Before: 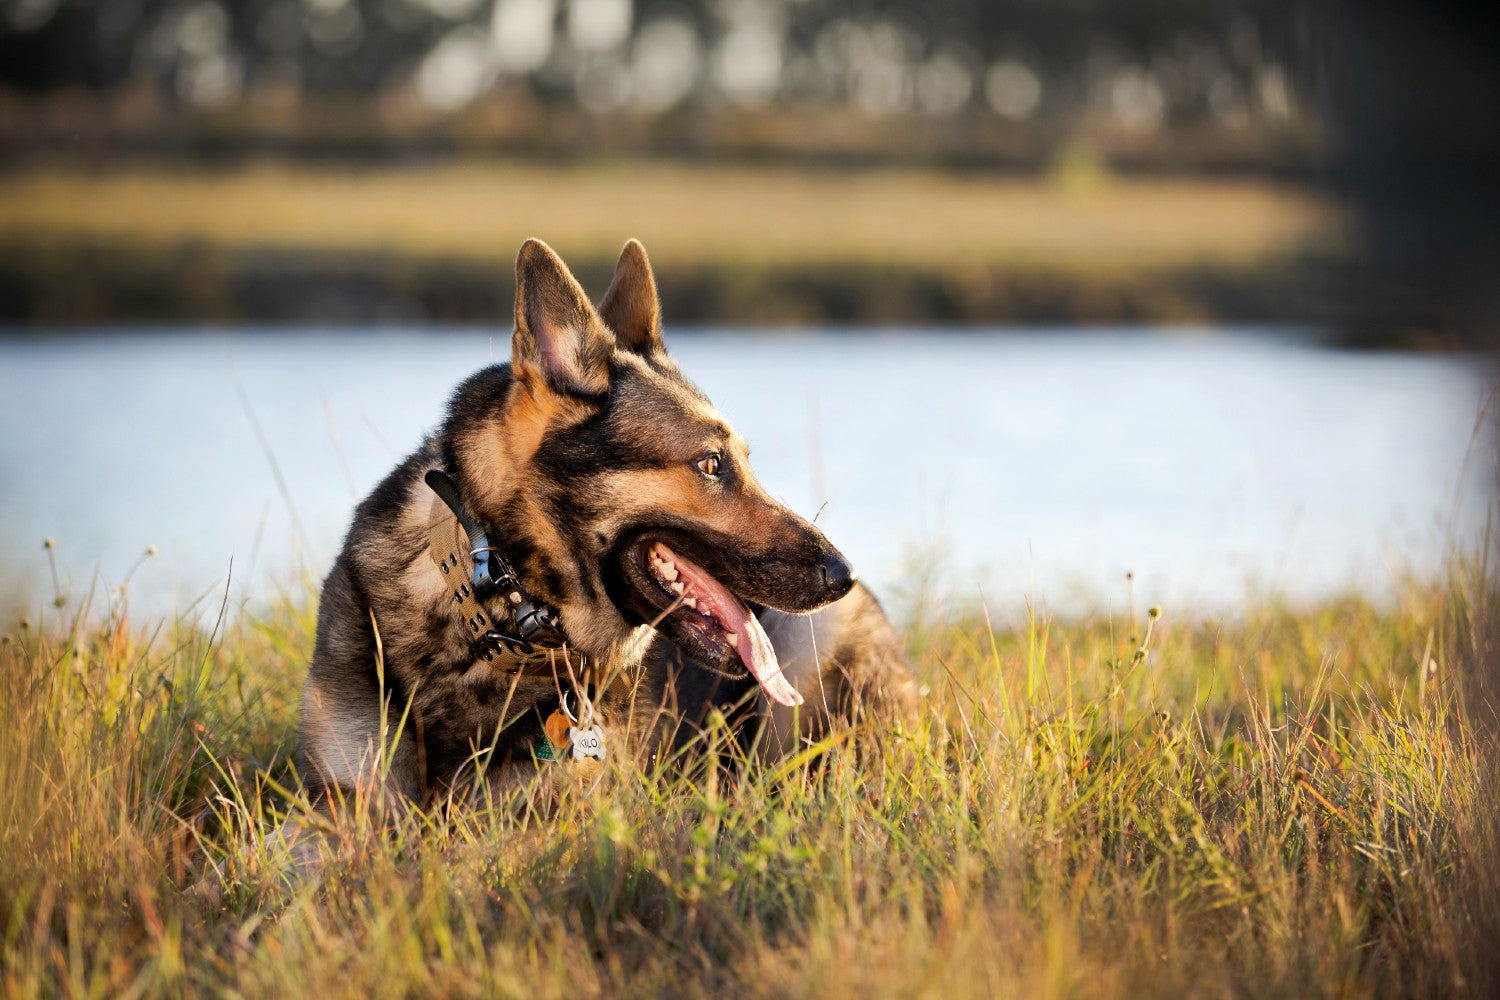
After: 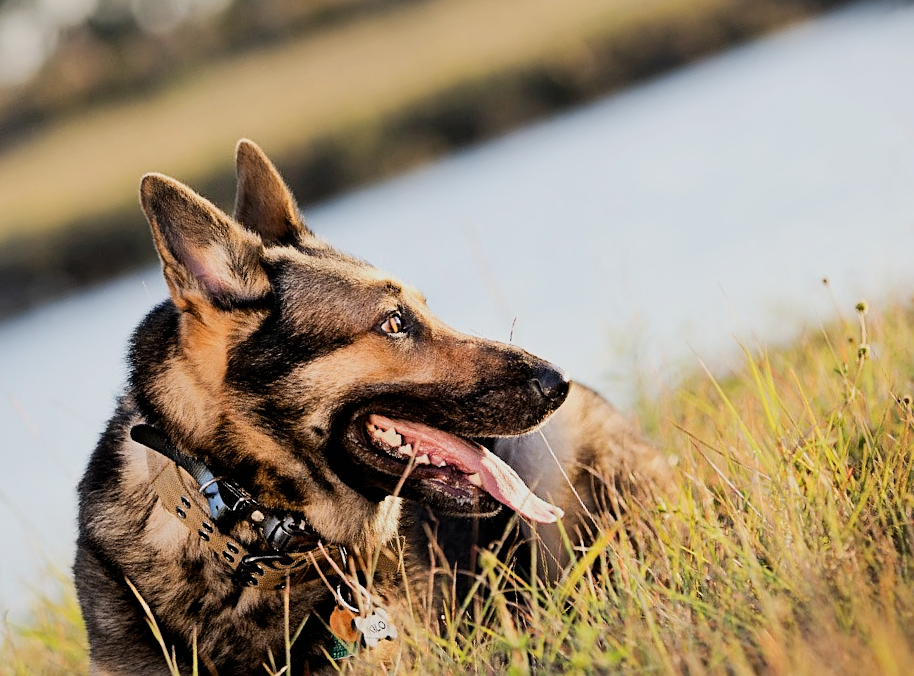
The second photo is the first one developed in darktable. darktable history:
sharpen: amount 0.495
contrast brightness saturation: contrast 0.151, brightness 0.048
filmic rgb: black relative exposure -7.65 EV, white relative exposure 4.56 EV, hardness 3.61
crop and rotate: angle 20.48°, left 6.916%, right 4.014%, bottom 1.177%
